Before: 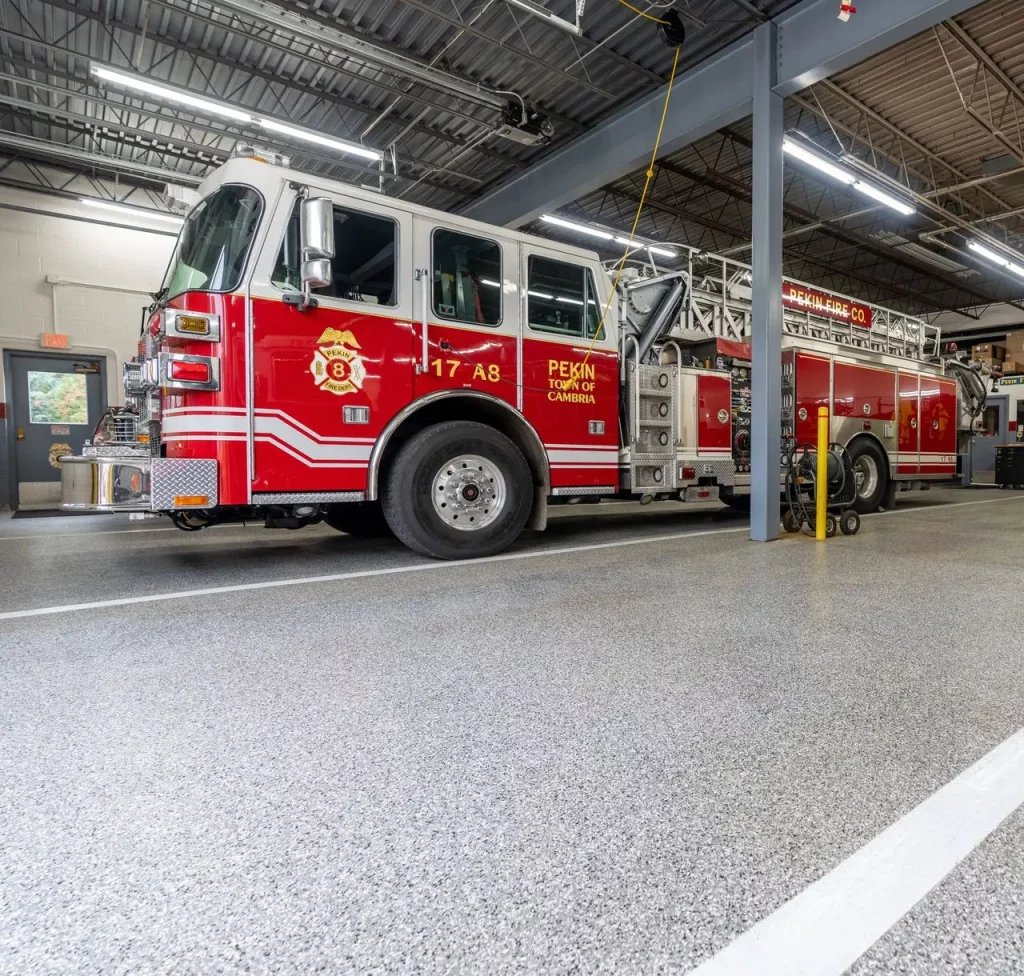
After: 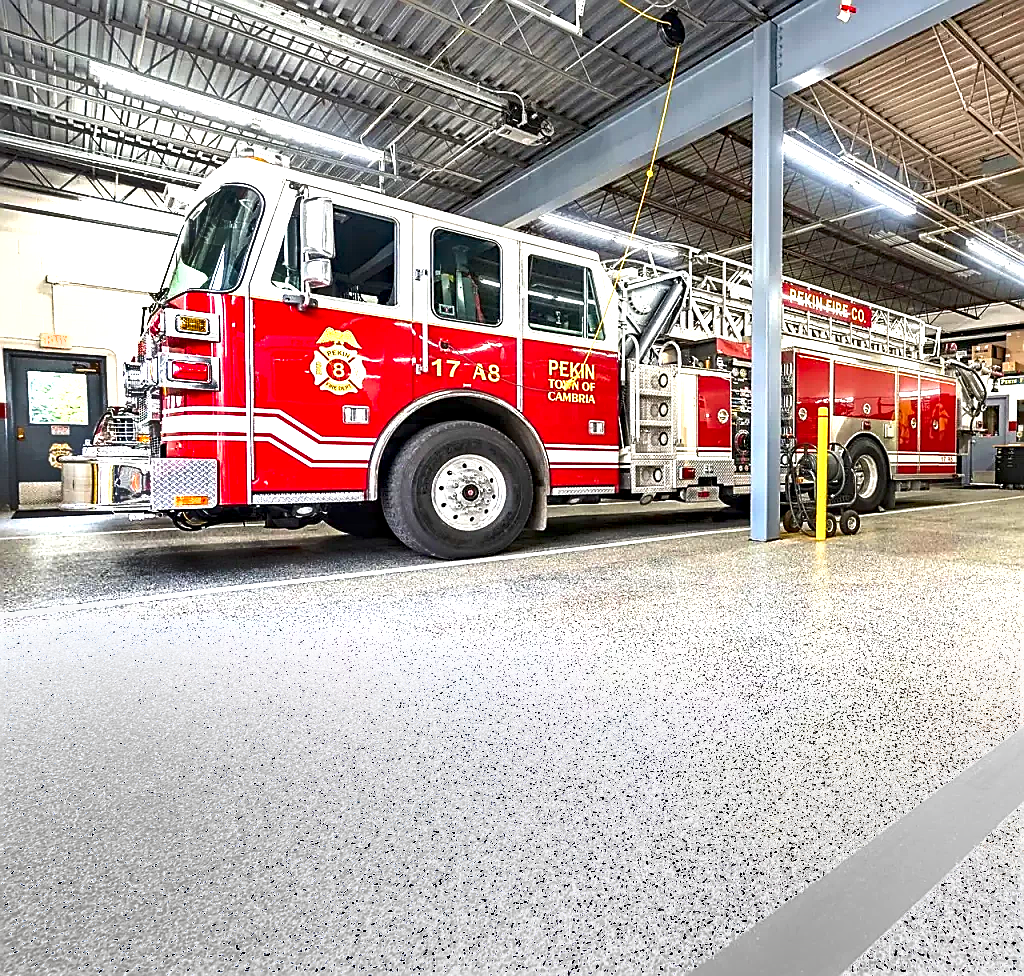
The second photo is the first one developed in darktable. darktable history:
sharpen: radius 1.4, amount 1.25, threshold 0.7
shadows and highlights: soften with gaussian
exposure: black level correction 0, exposure 1.741 EV, compensate exposure bias true, compensate highlight preservation false
haze removal: compatibility mode true, adaptive false
